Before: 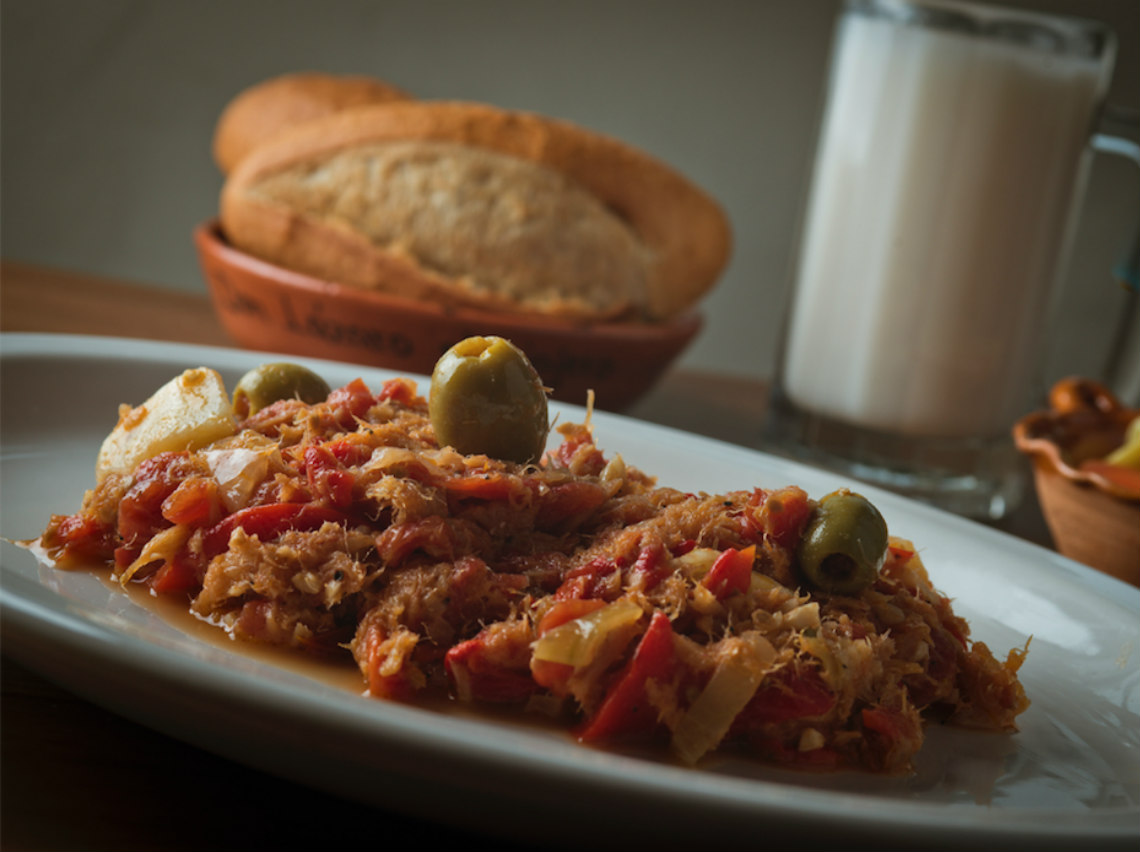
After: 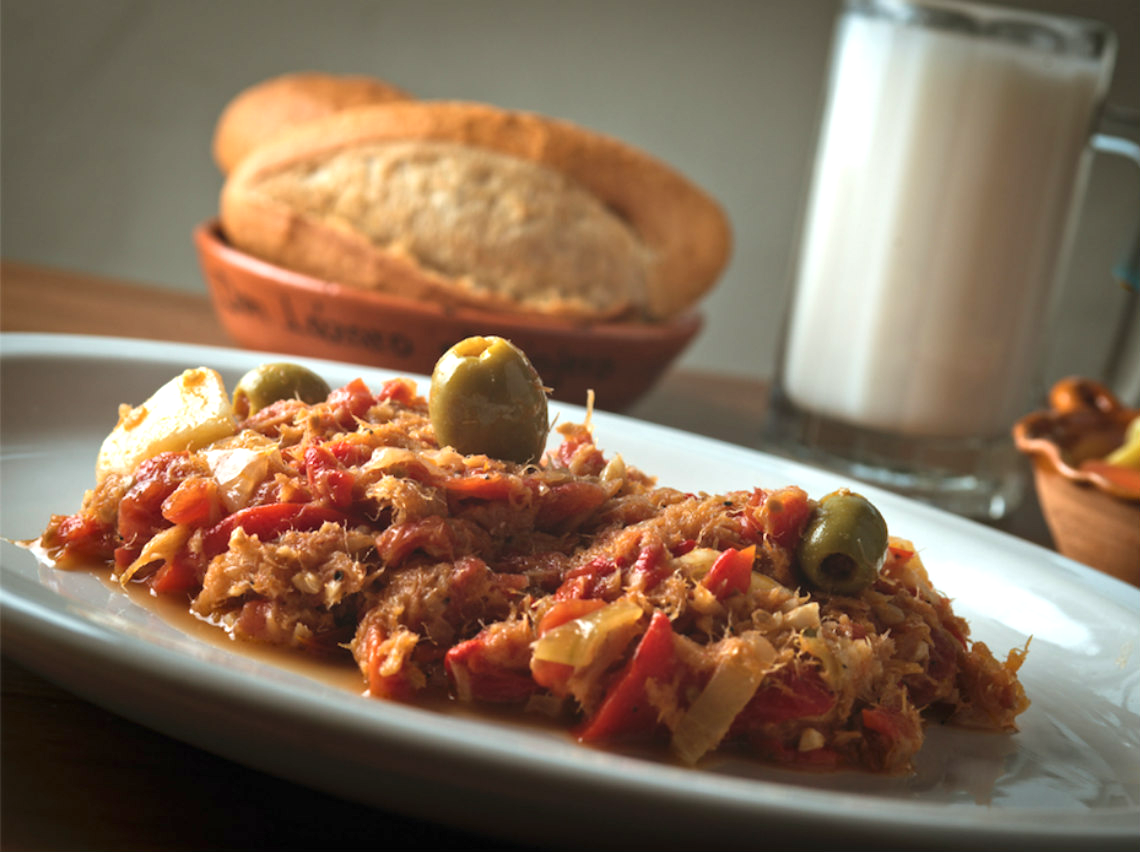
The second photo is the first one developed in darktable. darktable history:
contrast brightness saturation: contrast 0.01, saturation -0.05
exposure: black level correction 0, exposure 1 EV, compensate exposure bias true, compensate highlight preservation false
